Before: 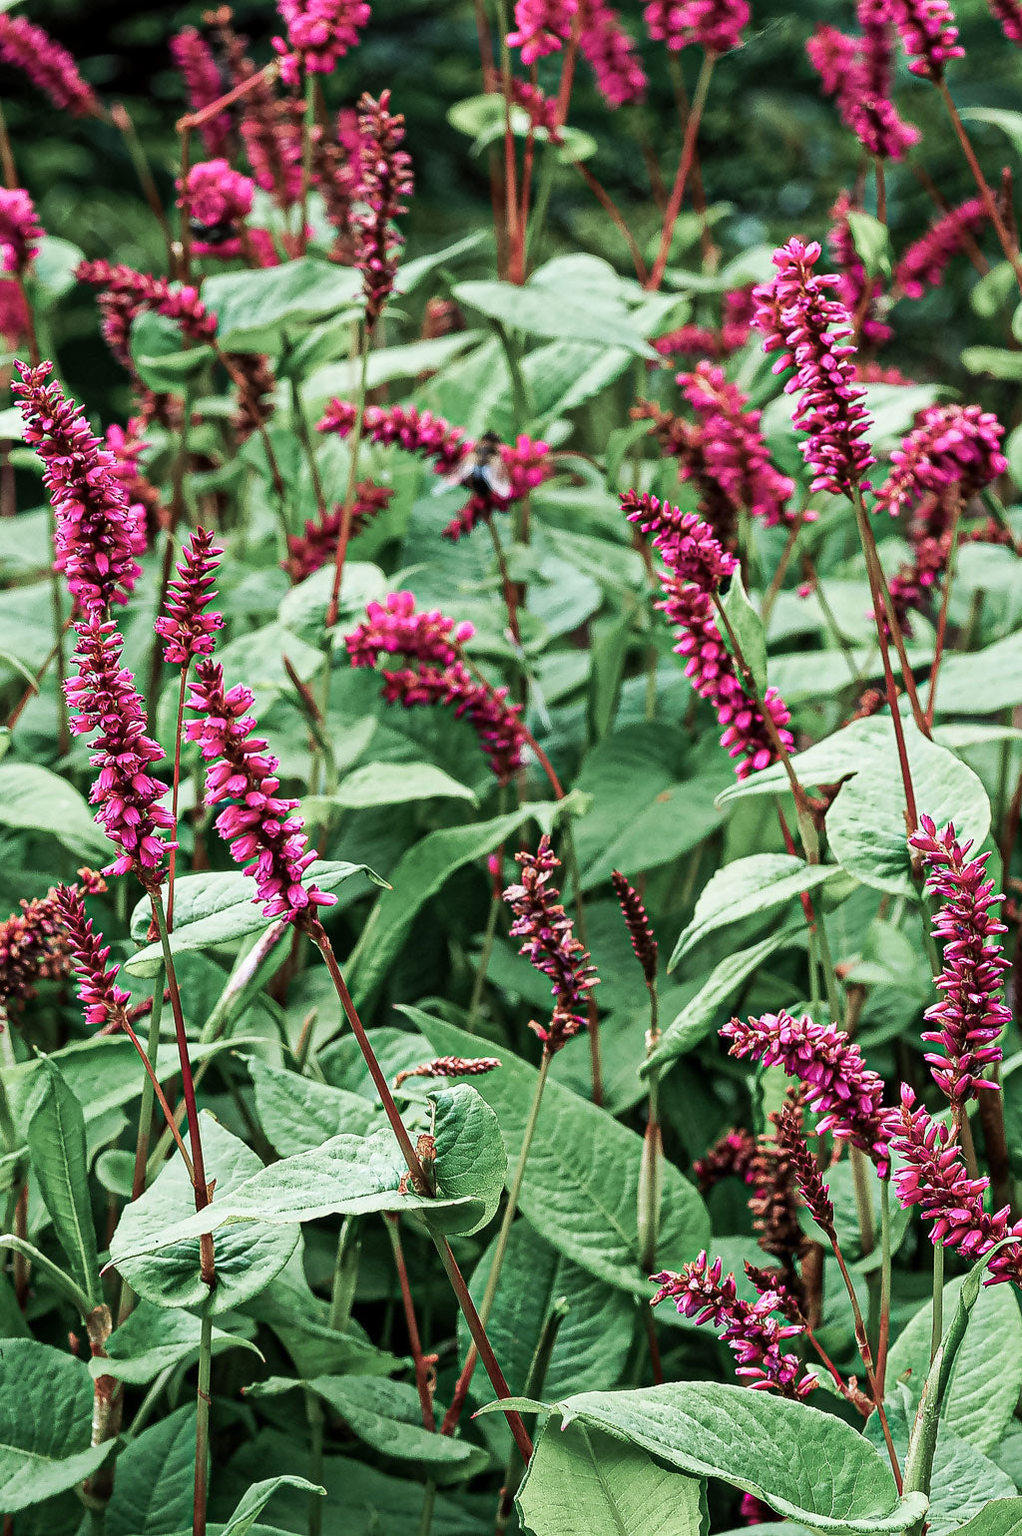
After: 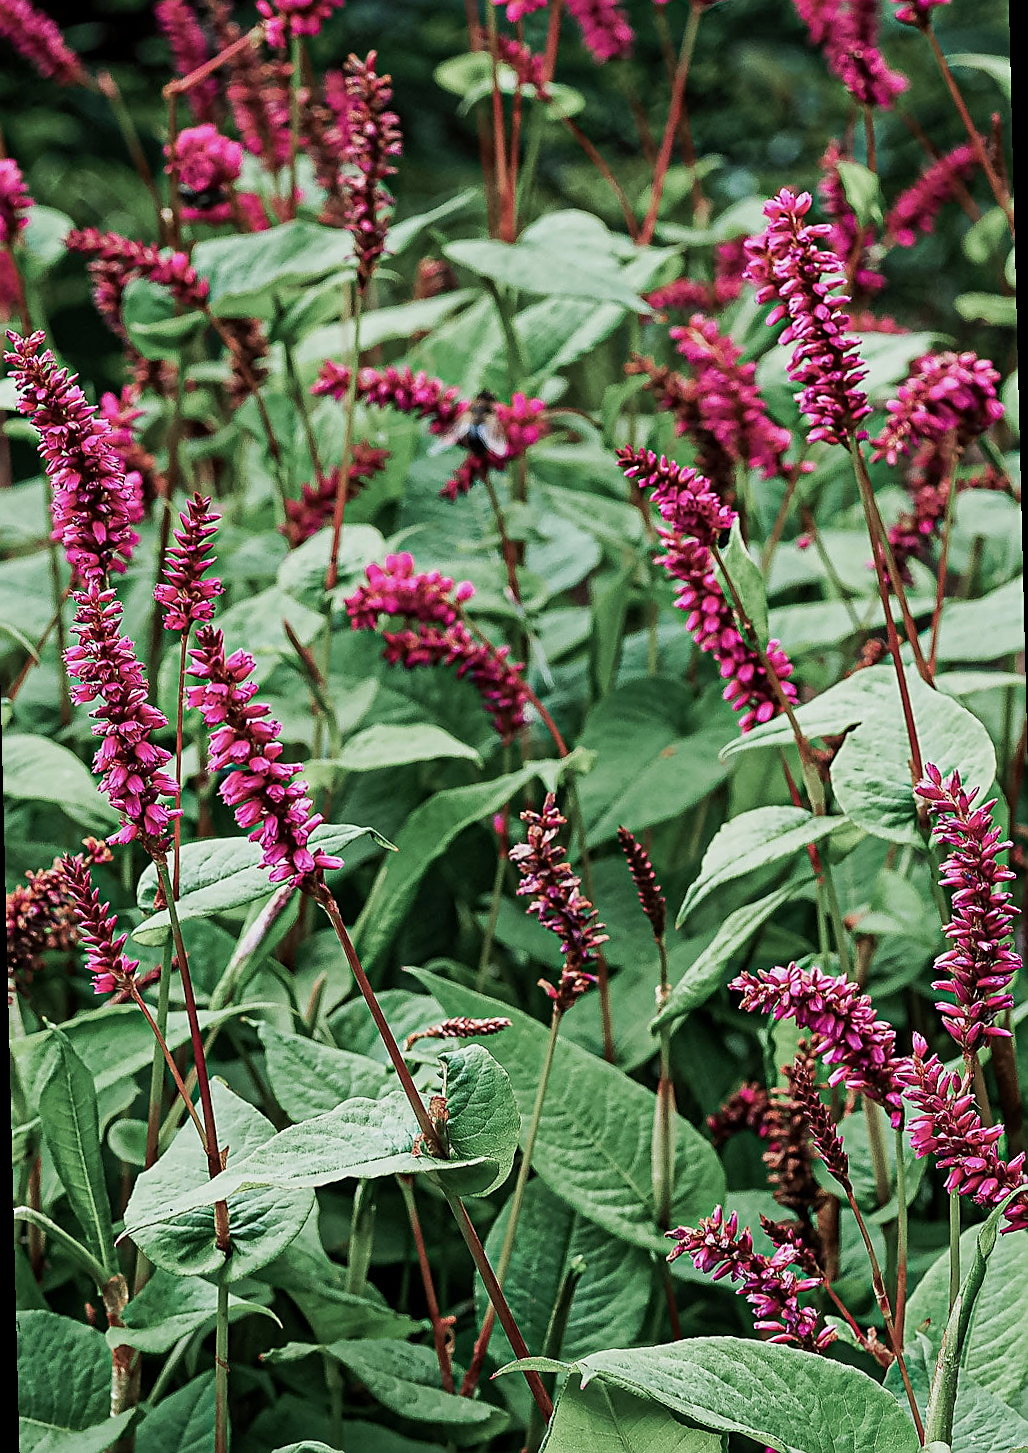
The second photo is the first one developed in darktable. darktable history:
rotate and perspective: rotation -1.42°, crop left 0.016, crop right 0.984, crop top 0.035, crop bottom 0.965
exposure: exposure -0.293 EV, compensate highlight preservation false
sharpen: on, module defaults
